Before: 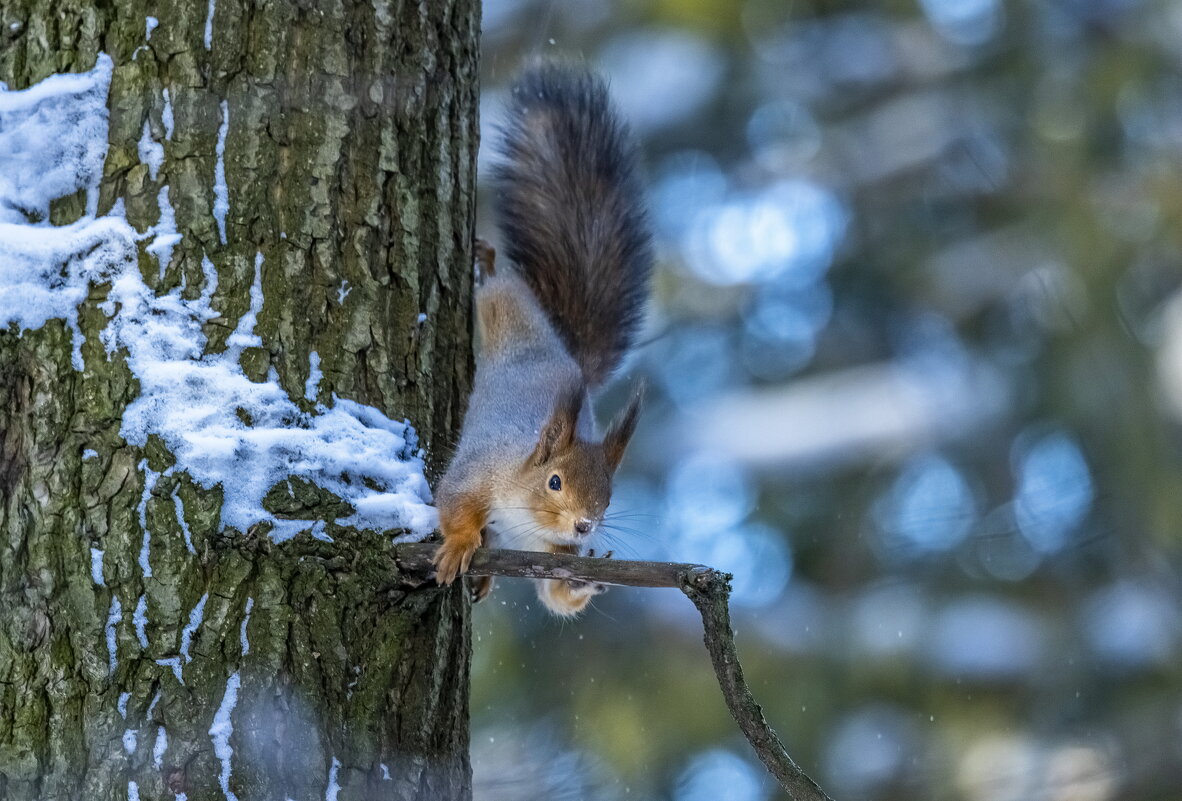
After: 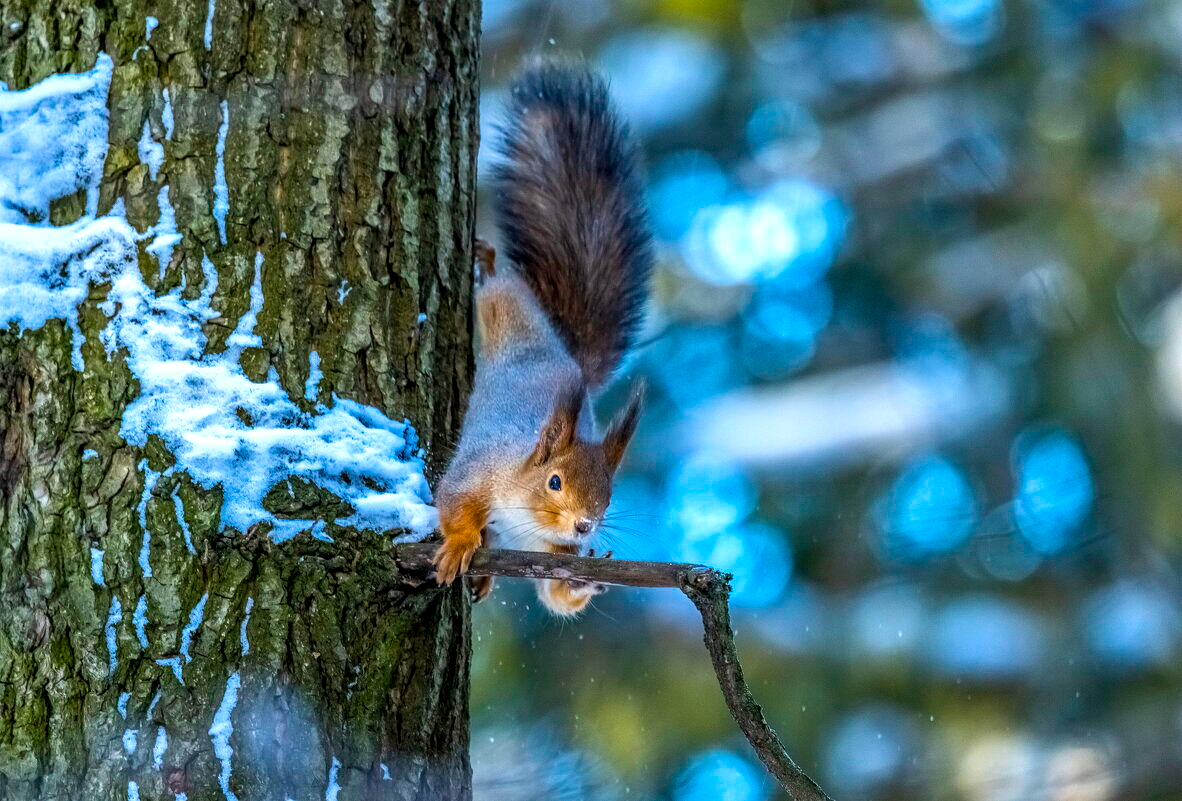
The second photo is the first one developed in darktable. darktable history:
local contrast: on, module defaults
color balance rgb: shadows lift › chroma 1.02%, shadows lift › hue 28.73°, perceptual saturation grading › global saturation 14.992%, perceptual brilliance grading › highlights 8.13%, perceptual brilliance grading › mid-tones 3.189%, perceptual brilliance grading › shadows 1.37%, global vibrance 34.968%
